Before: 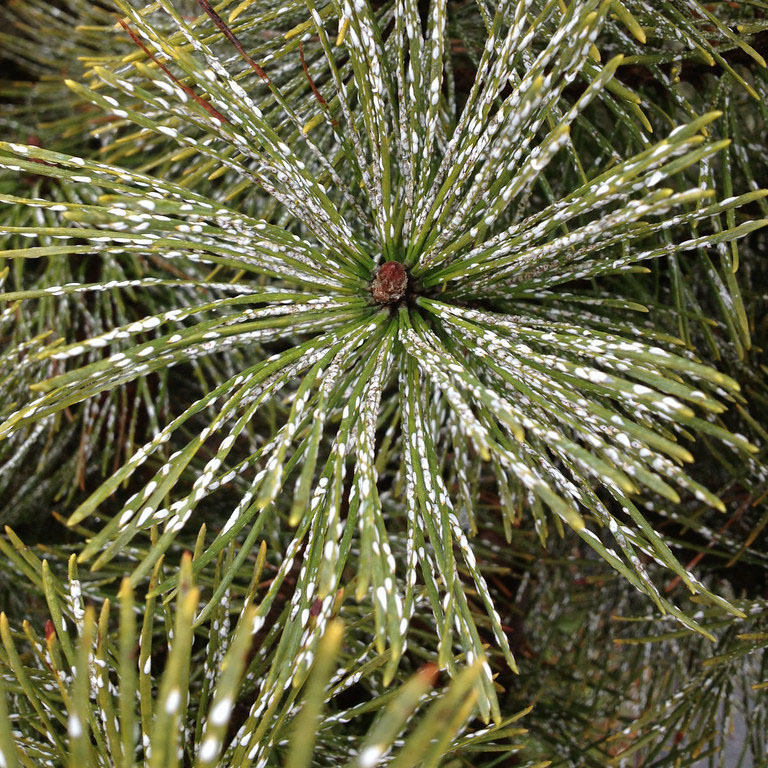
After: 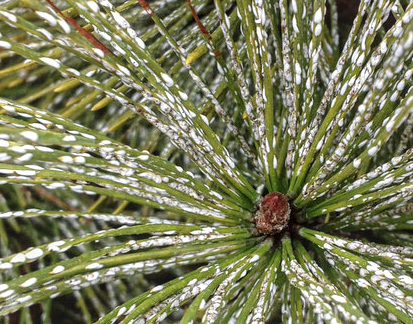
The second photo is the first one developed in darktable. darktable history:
shadows and highlights: low approximation 0.01, soften with gaussian
local contrast: on, module defaults
crop: left 15.306%, top 9.065%, right 30.789%, bottom 48.638%
bloom: size 9%, threshold 100%, strength 7%
